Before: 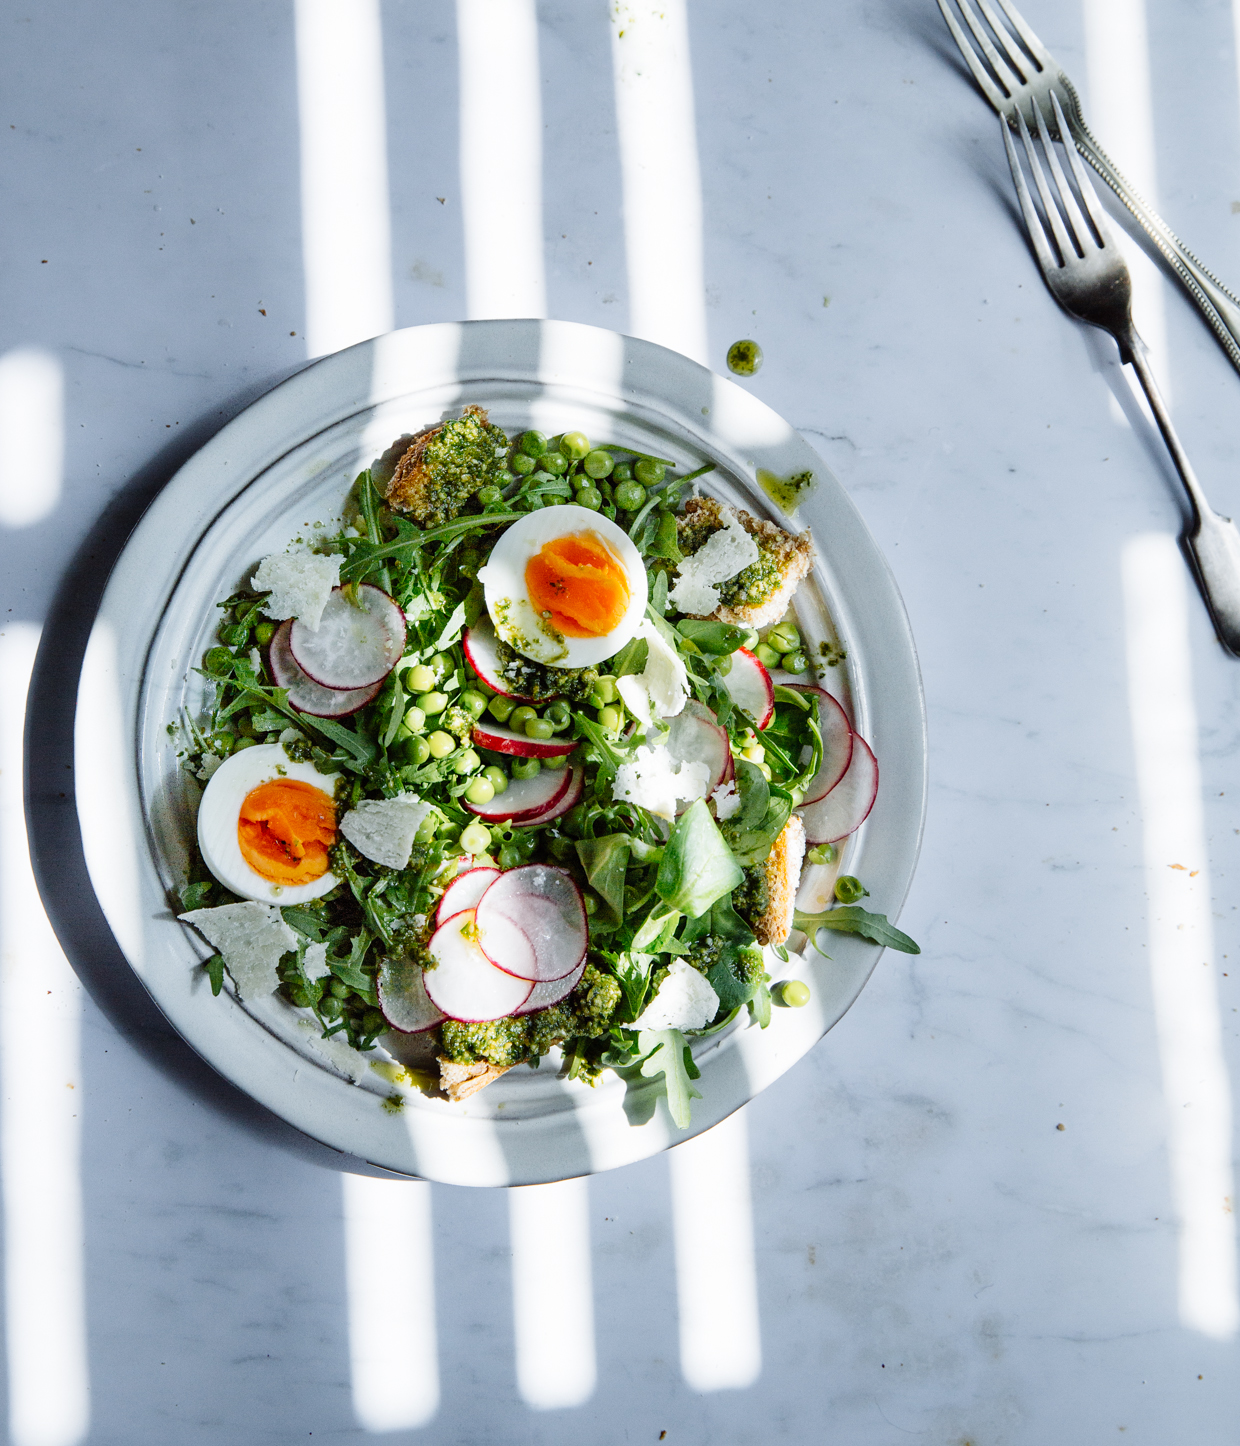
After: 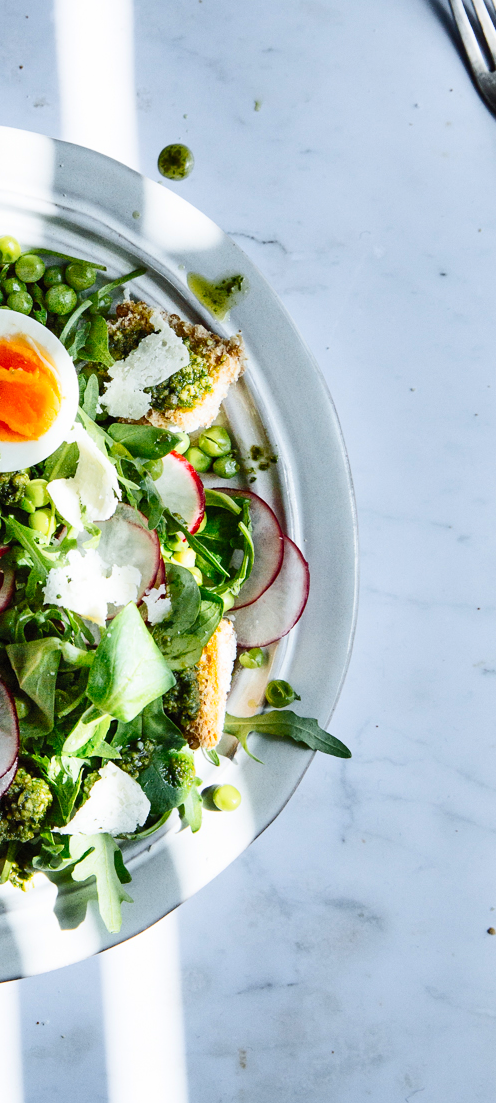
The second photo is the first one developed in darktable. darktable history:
crop: left 45.962%, top 13.568%, right 13.98%, bottom 10.09%
shadows and highlights: soften with gaussian
contrast brightness saturation: contrast 0.198, brightness 0.144, saturation 0.139
